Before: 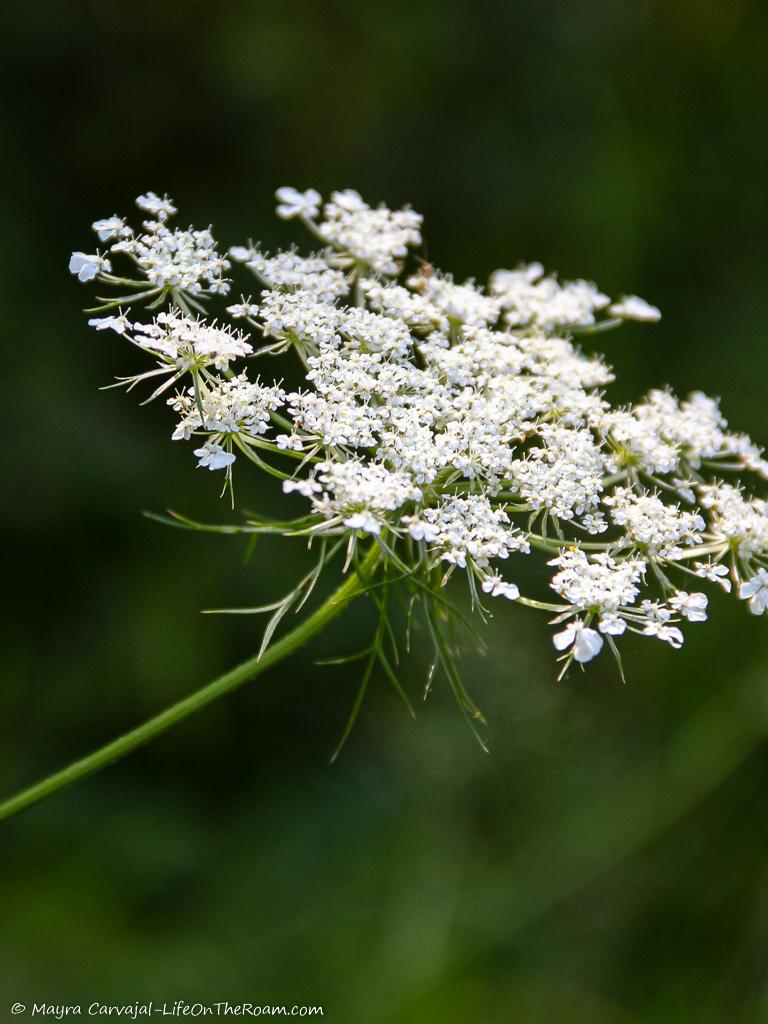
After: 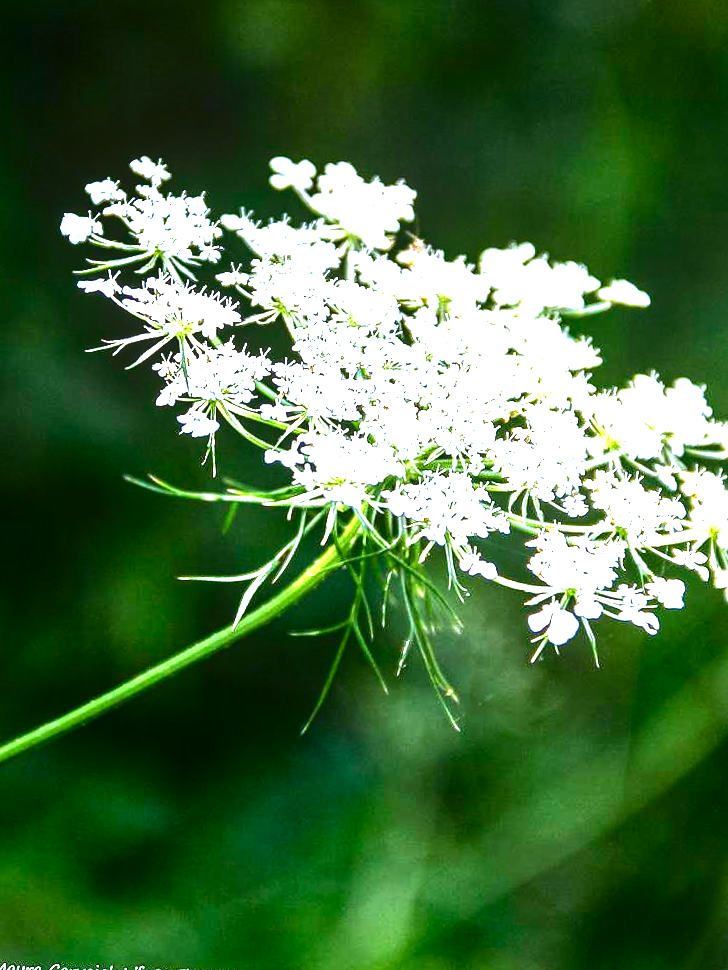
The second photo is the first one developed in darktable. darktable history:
local contrast: detail 130%
exposure: exposure 0.131 EV, compensate exposure bias true, compensate highlight preservation false
color calibration: illuminant Planckian (black body), x 0.378, y 0.375, temperature 4032.88 K
sharpen: radius 0.993
crop and rotate: angle -2.39°
levels: levels [0, 0.281, 0.562]
tone curve: curves: ch0 [(0, 0) (0.003, 0.008) (0.011, 0.008) (0.025, 0.011) (0.044, 0.017) (0.069, 0.029) (0.1, 0.045) (0.136, 0.067) (0.177, 0.103) (0.224, 0.151) (0.277, 0.21) (0.335, 0.285) (0.399, 0.37) (0.468, 0.462) (0.543, 0.568) (0.623, 0.679) (0.709, 0.79) (0.801, 0.876) (0.898, 0.936) (1, 1)], color space Lab, independent channels
